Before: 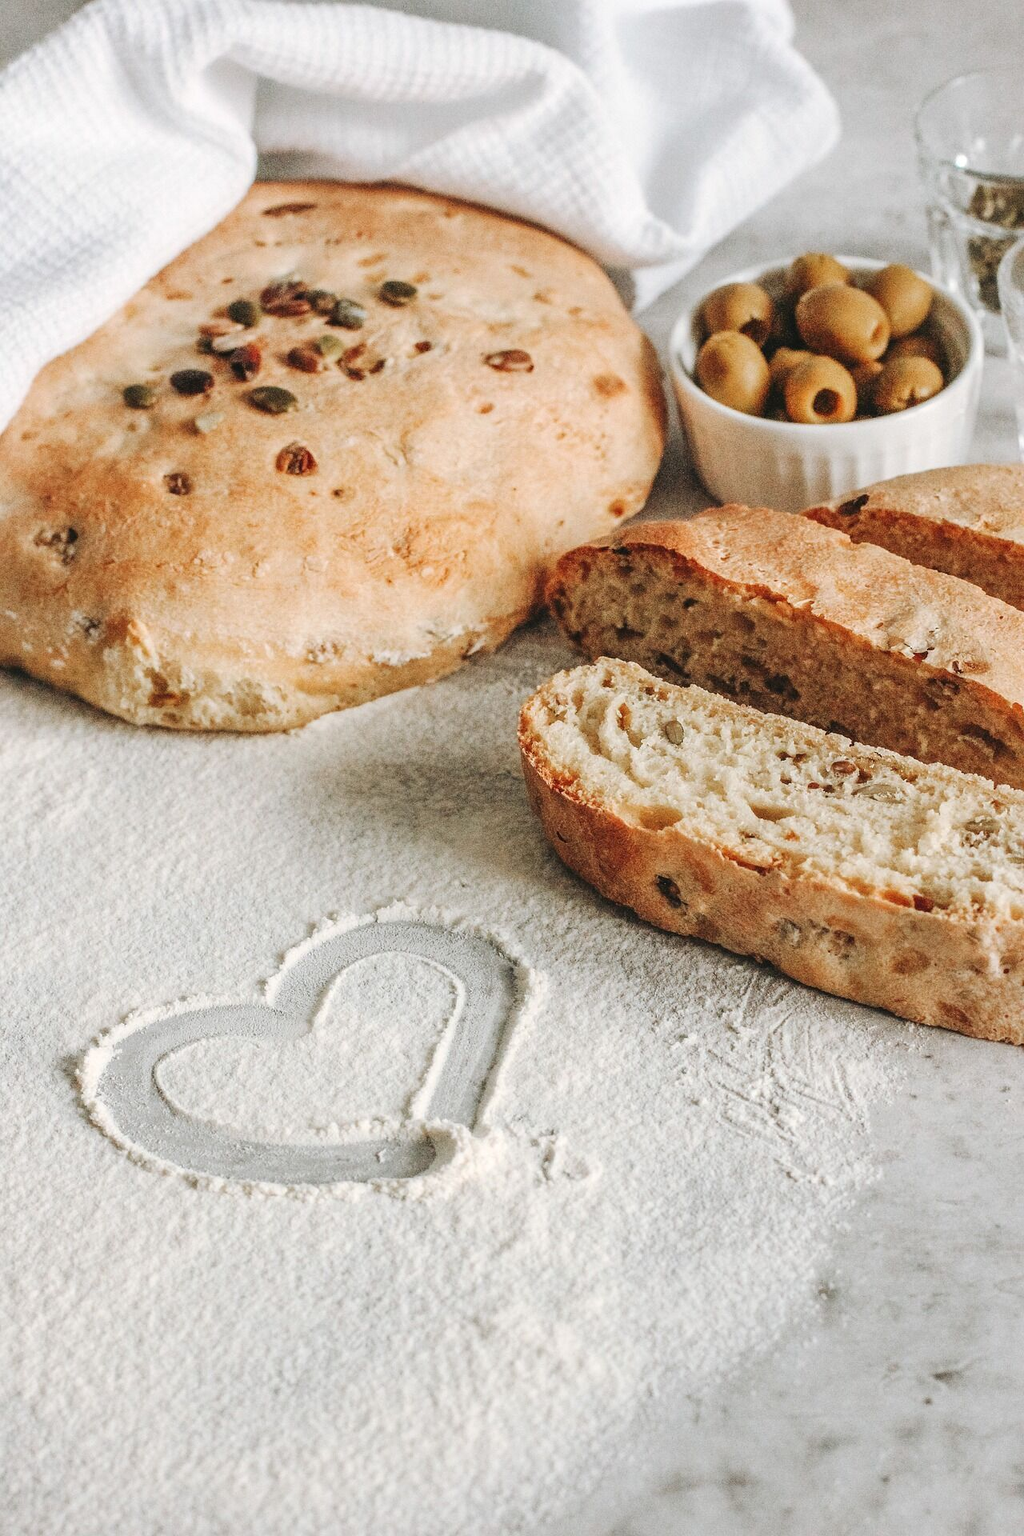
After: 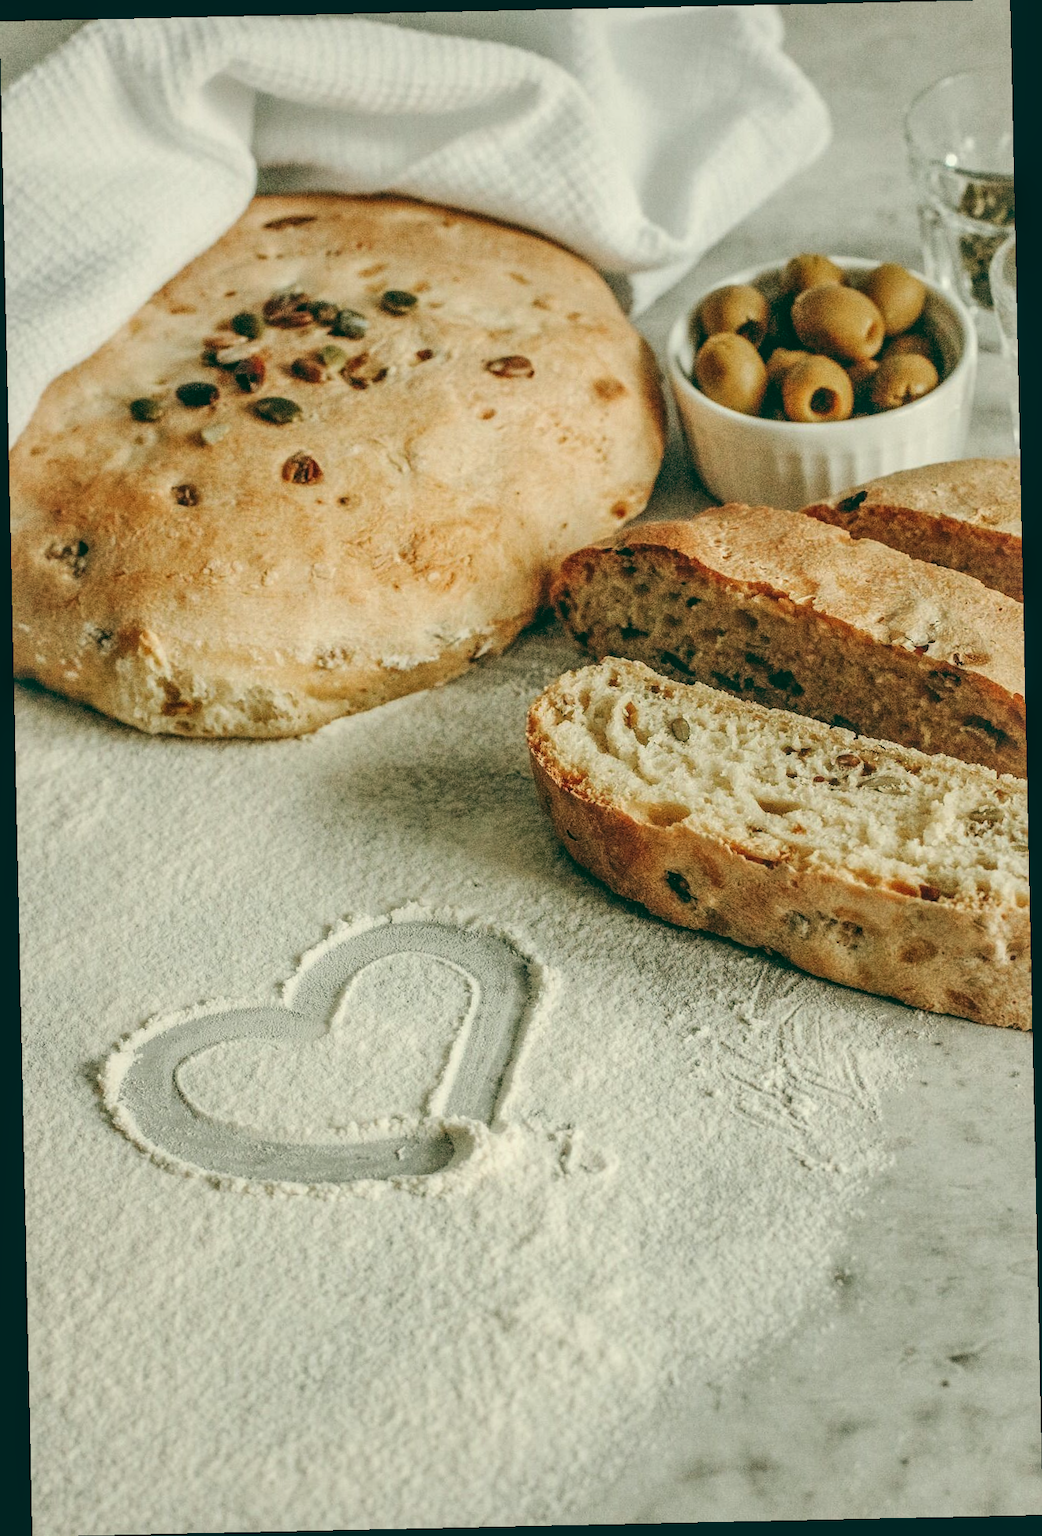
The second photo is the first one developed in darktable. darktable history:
rotate and perspective: rotation -1.24°, automatic cropping off
local contrast: on, module defaults
color balance: lift [1.005, 0.99, 1.007, 1.01], gamma [1, 1.034, 1.032, 0.966], gain [0.873, 1.055, 1.067, 0.933]
